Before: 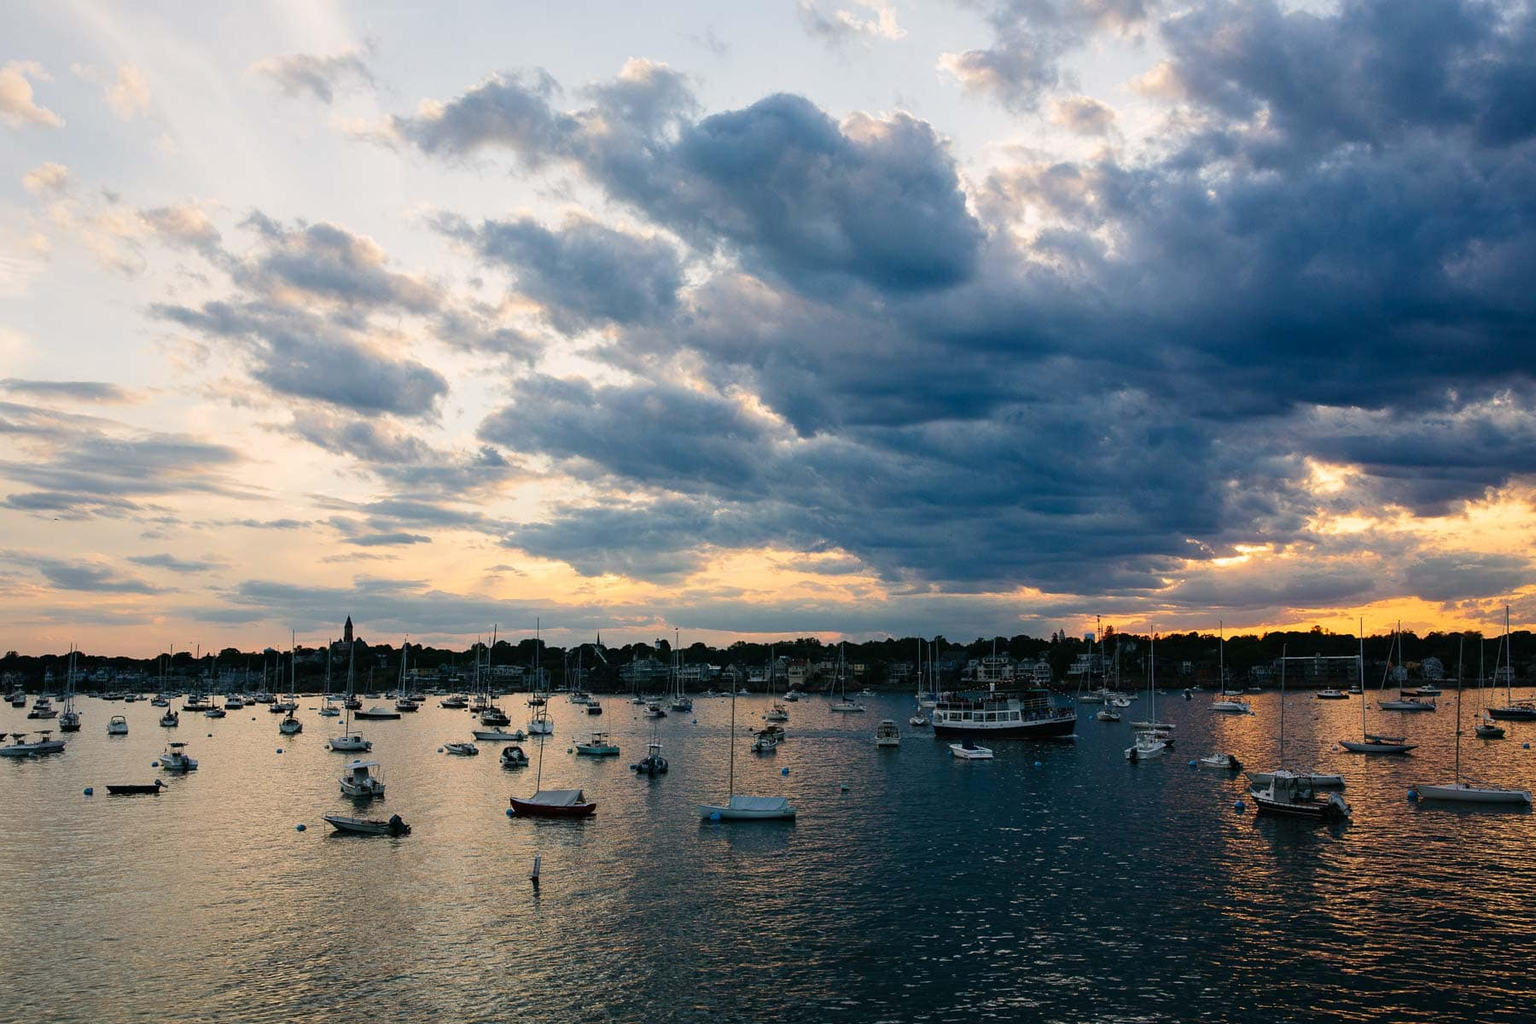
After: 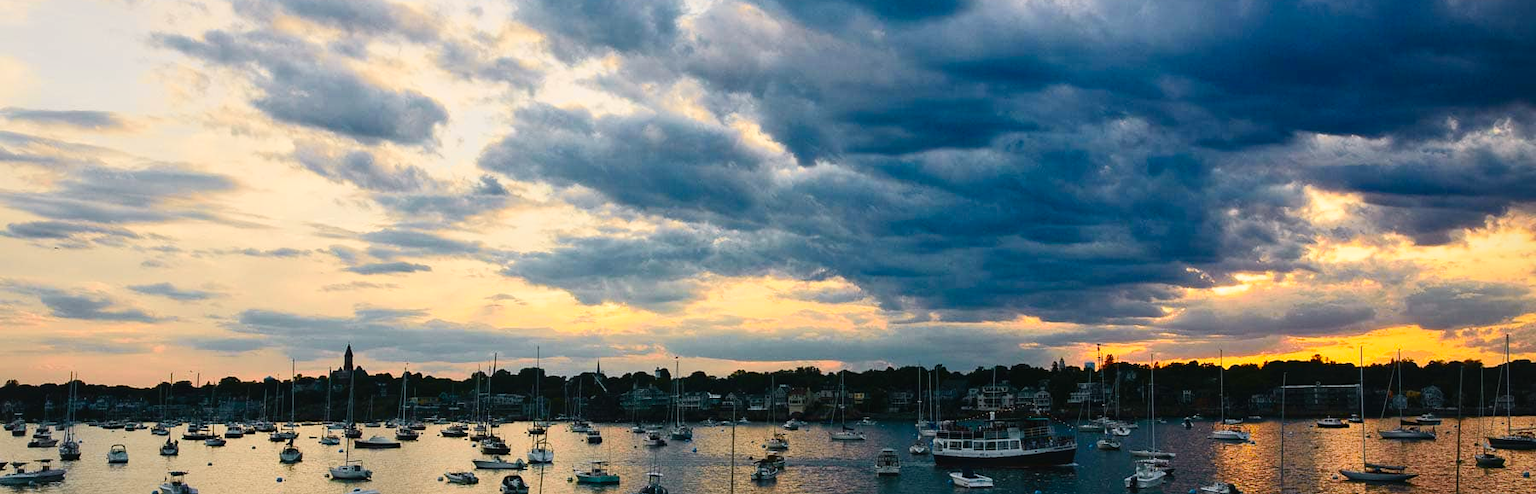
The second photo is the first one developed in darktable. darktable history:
crop and rotate: top 26.52%, bottom 25.212%
velvia: strength 31.93%, mid-tones bias 0.205
exposure: exposure -0.155 EV, compensate exposure bias true, compensate highlight preservation false
local contrast: mode bilateral grid, contrast 25, coarseness 49, detail 123%, midtone range 0.2
tone curve: curves: ch0 [(0, 0.038) (0.193, 0.212) (0.461, 0.502) (0.634, 0.709) (0.852, 0.89) (1, 0.967)]; ch1 [(0, 0) (0.35, 0.356) (0.45, 0.453) (0.504, 0.503) (0.532, 0.524) (0.558, 0.555) (0.735, 0.762) (1, 1)]; ch2 [(0, 0) (0.281, 0.266) (0.456, 0.469) (0.5, 0.5) (0.533, 0.545) (0.606, 0.598) (0.646, 0.654) (1, 1)], color space Lab, independent channels, preserve colors none
vignetting: fall-off start 97.78%, fall-off radius 100.69%, center (-0.149, 0.013), width/height ratio 1.36
